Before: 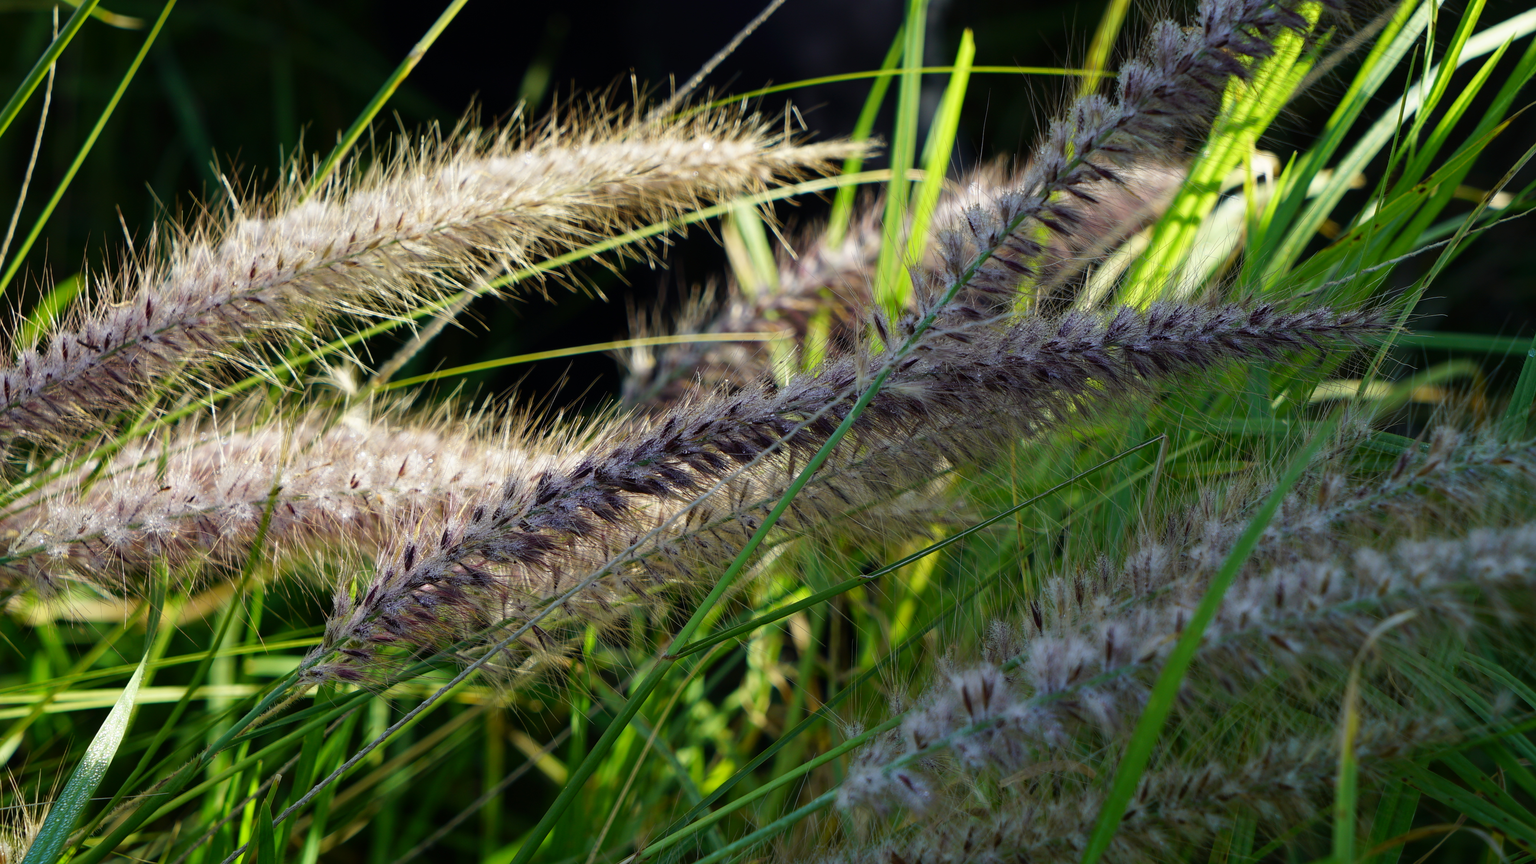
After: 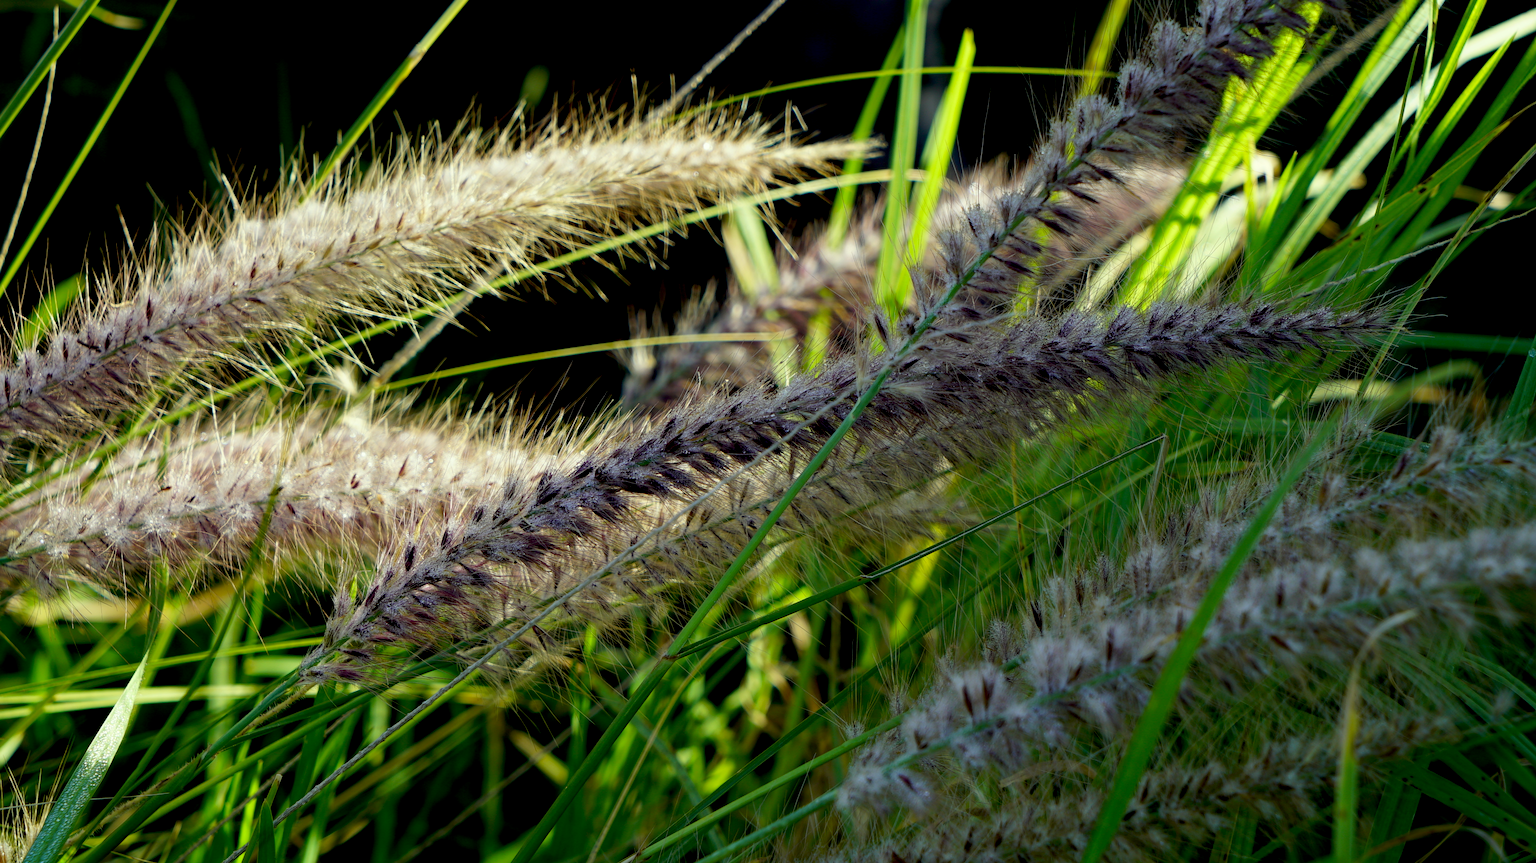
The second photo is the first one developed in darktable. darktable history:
exposure: black level correction 0.01, exposure 0.009 EV, compensate highlight preservation false
color correction: highlights a* -4.34, highlights b* 6.76
